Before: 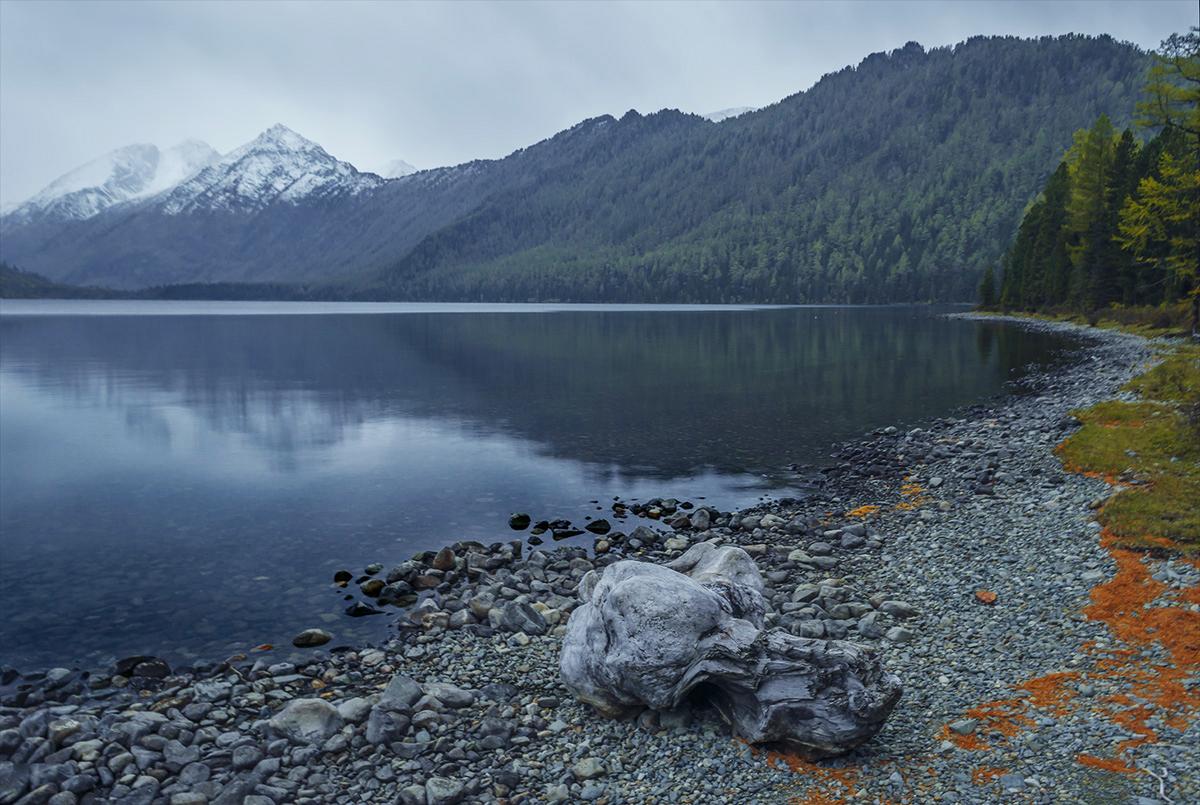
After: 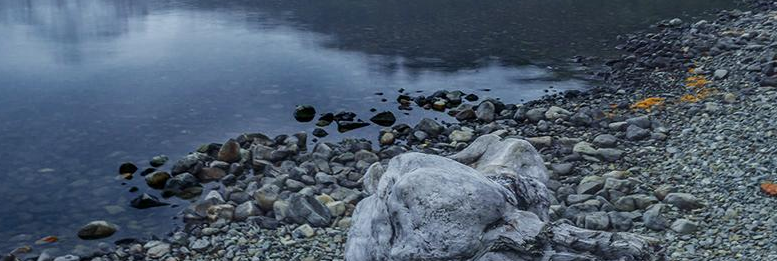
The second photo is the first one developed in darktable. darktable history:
crop: left 17.991%, top 50.708%, right 17.214%, bottom 16.865%
